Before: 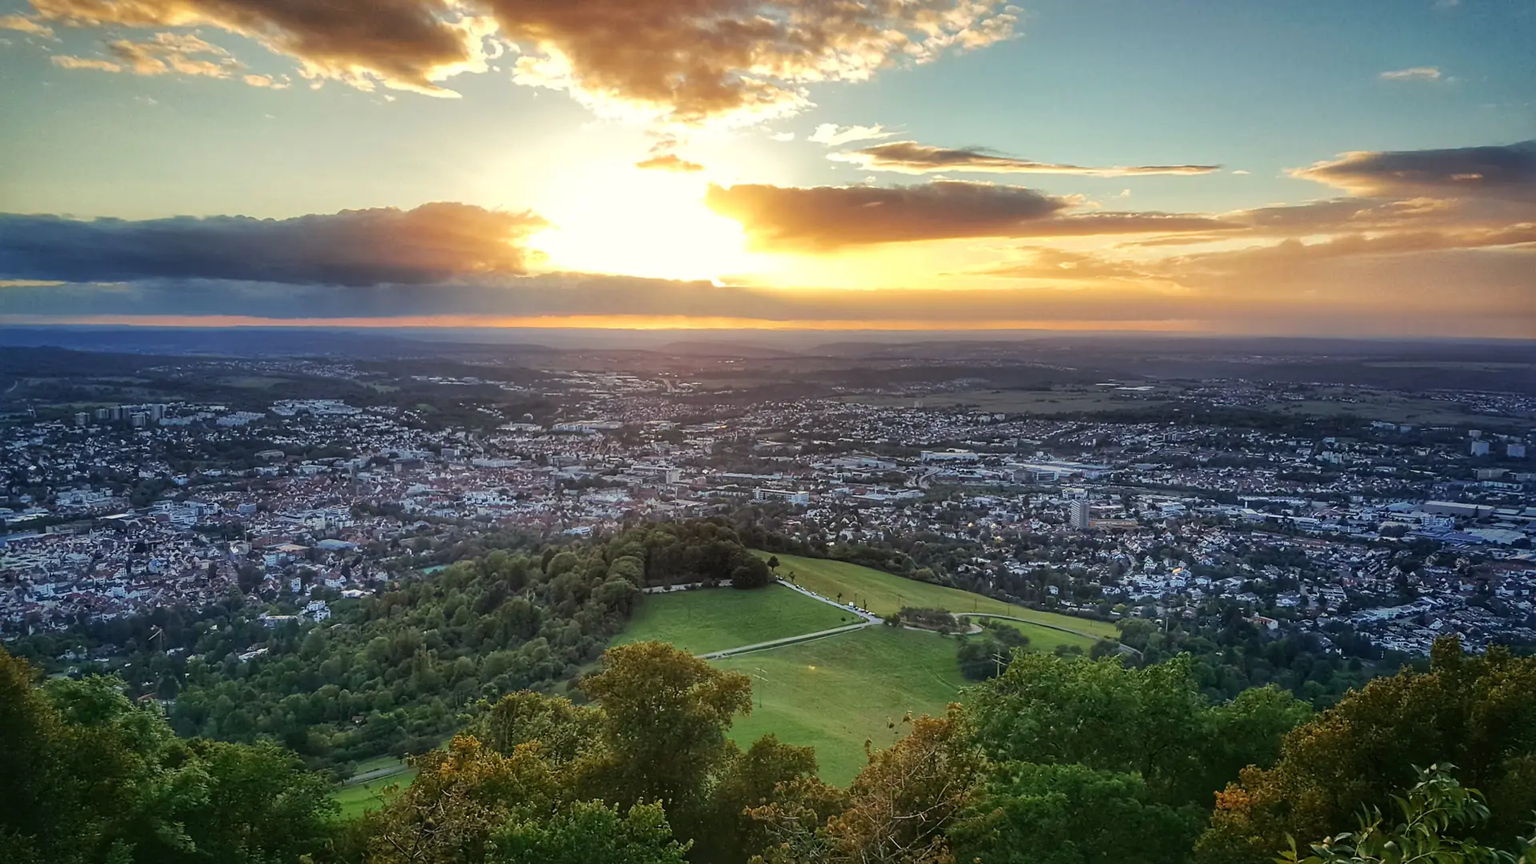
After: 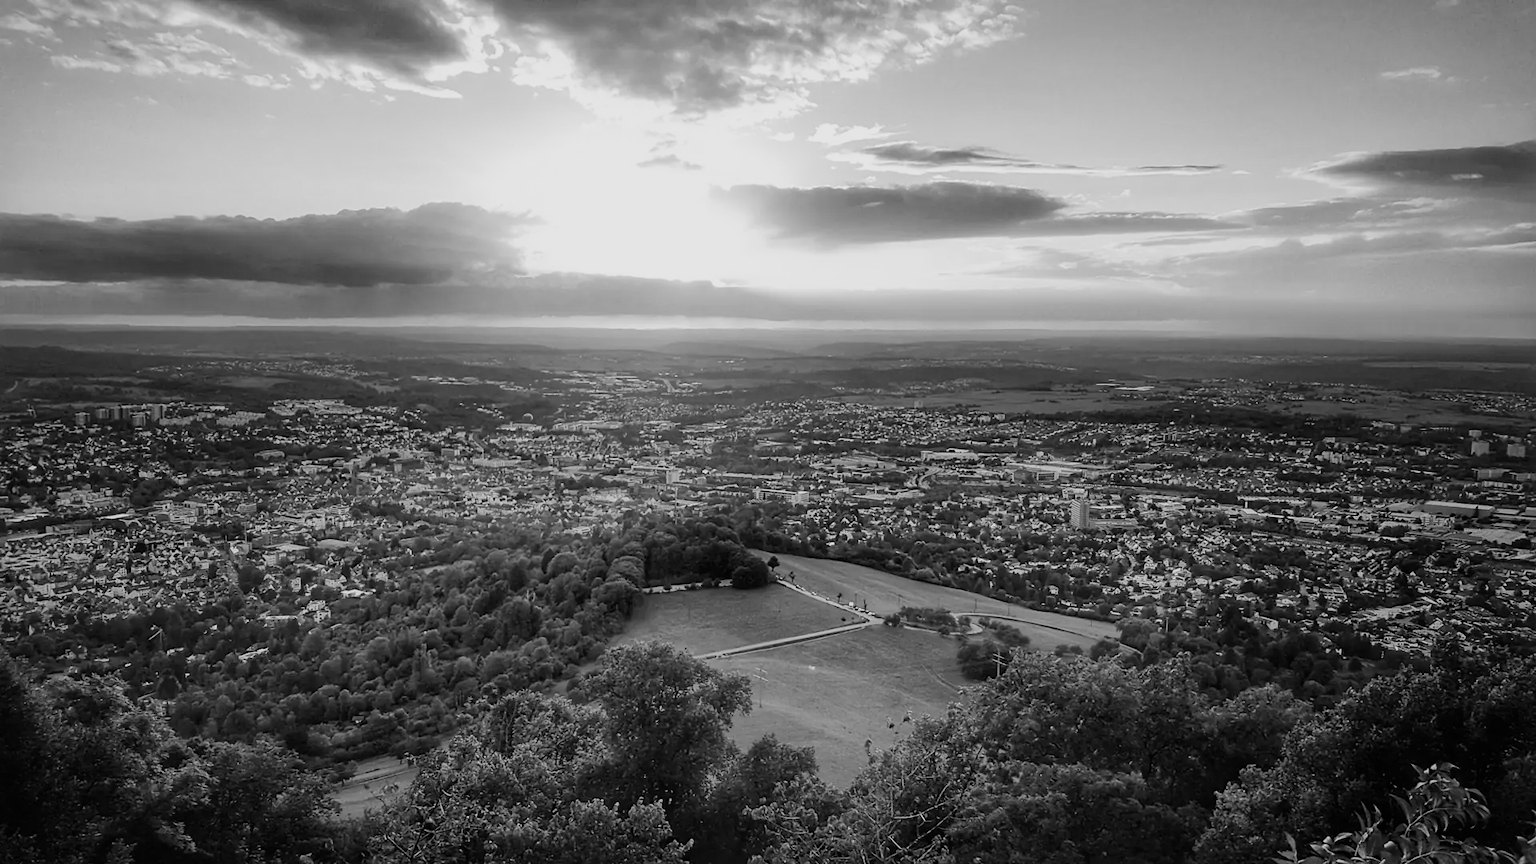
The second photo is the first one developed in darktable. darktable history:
exposure: exposure 0.207 EV, compensate highlight preservation false
monochrome: on, module defaults
filmic rgb: black relative exposure -7.65 EV, hardness 4.02, contrast 1.1, highlights saturation mix -30%
